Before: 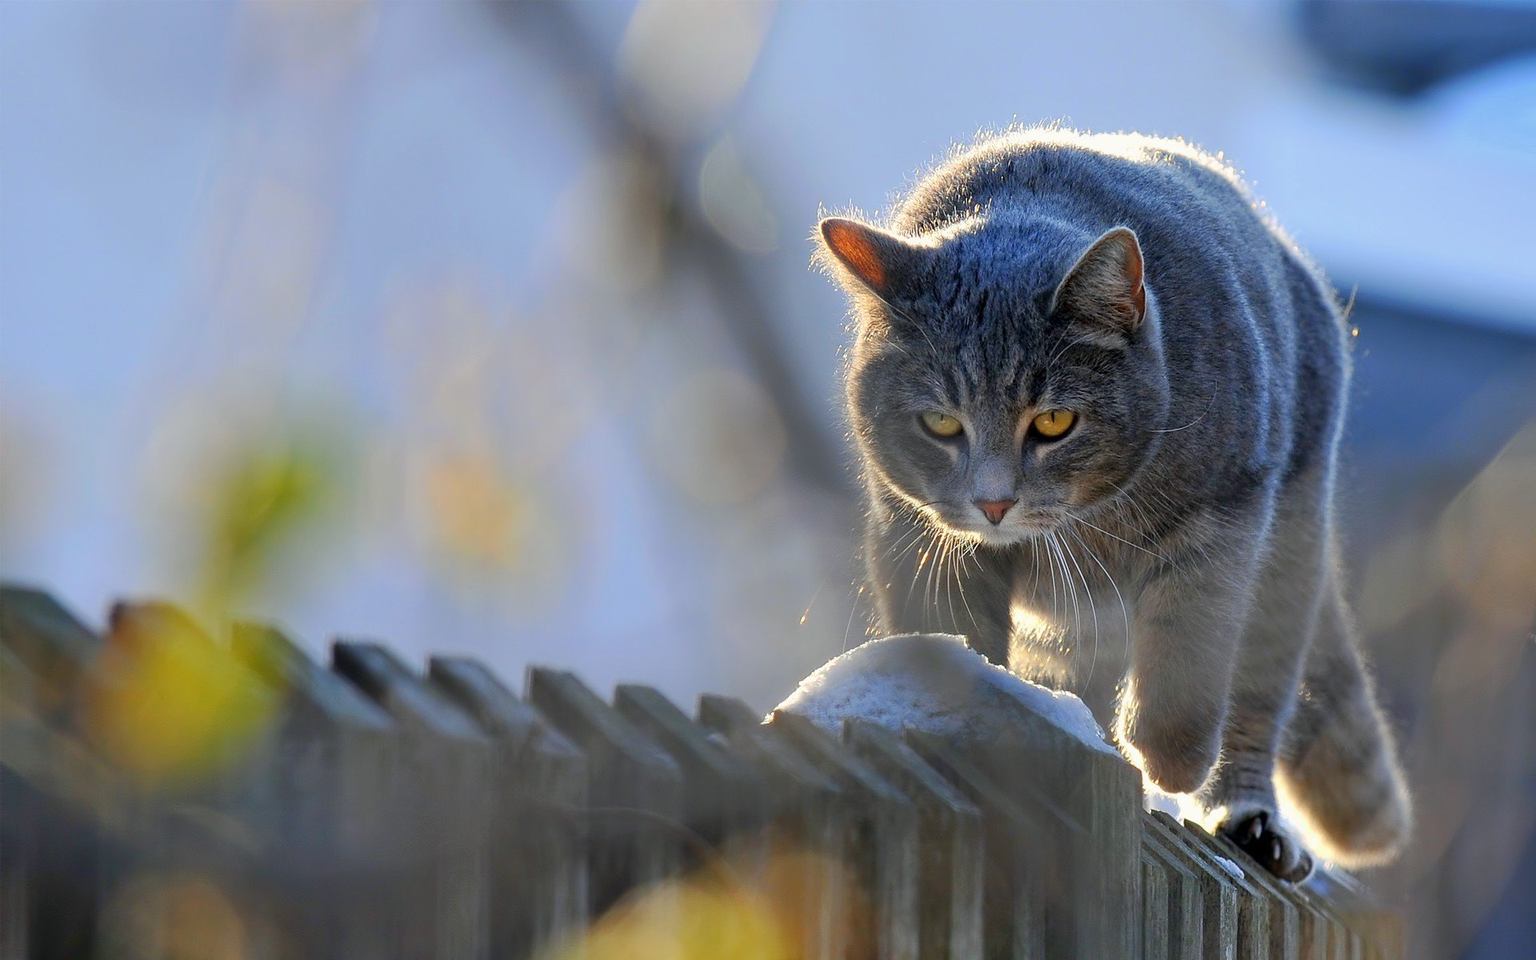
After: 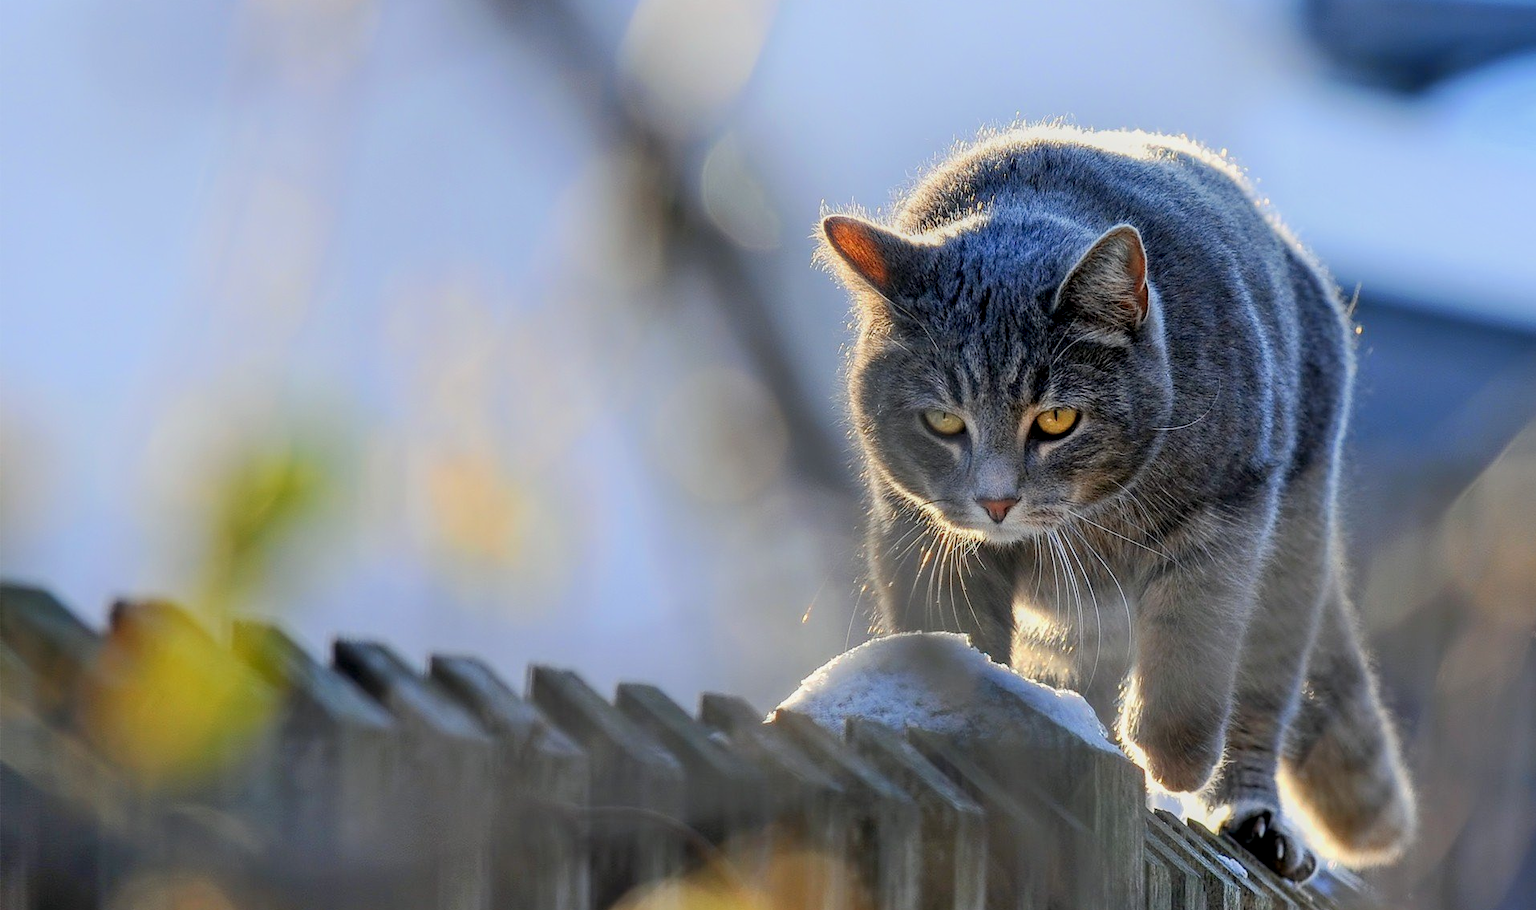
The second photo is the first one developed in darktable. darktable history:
exposure: black level correction 0.001, compensate highlight preservation false
shadows and highlights: highlights 70.27, soften with gaussian
crop: top 0.409%, right 0.258%, bottom 4.991%
local contrast: detail 130%
tone equalizer: -8 EV -0.002 EV, -7 EV 0.005 EV, -6 EV -0.023 EV, -5 EV 0.011 EV, -4 EV -0.026 EV, -3 EV 0.008 EV, -2 EV -0.084 EV, -1 EV -0.311 EV, +0 EV -0.609 EV, edges refinement/feathering 500, mask exposure compensation -1.57 EV, preserve details no
